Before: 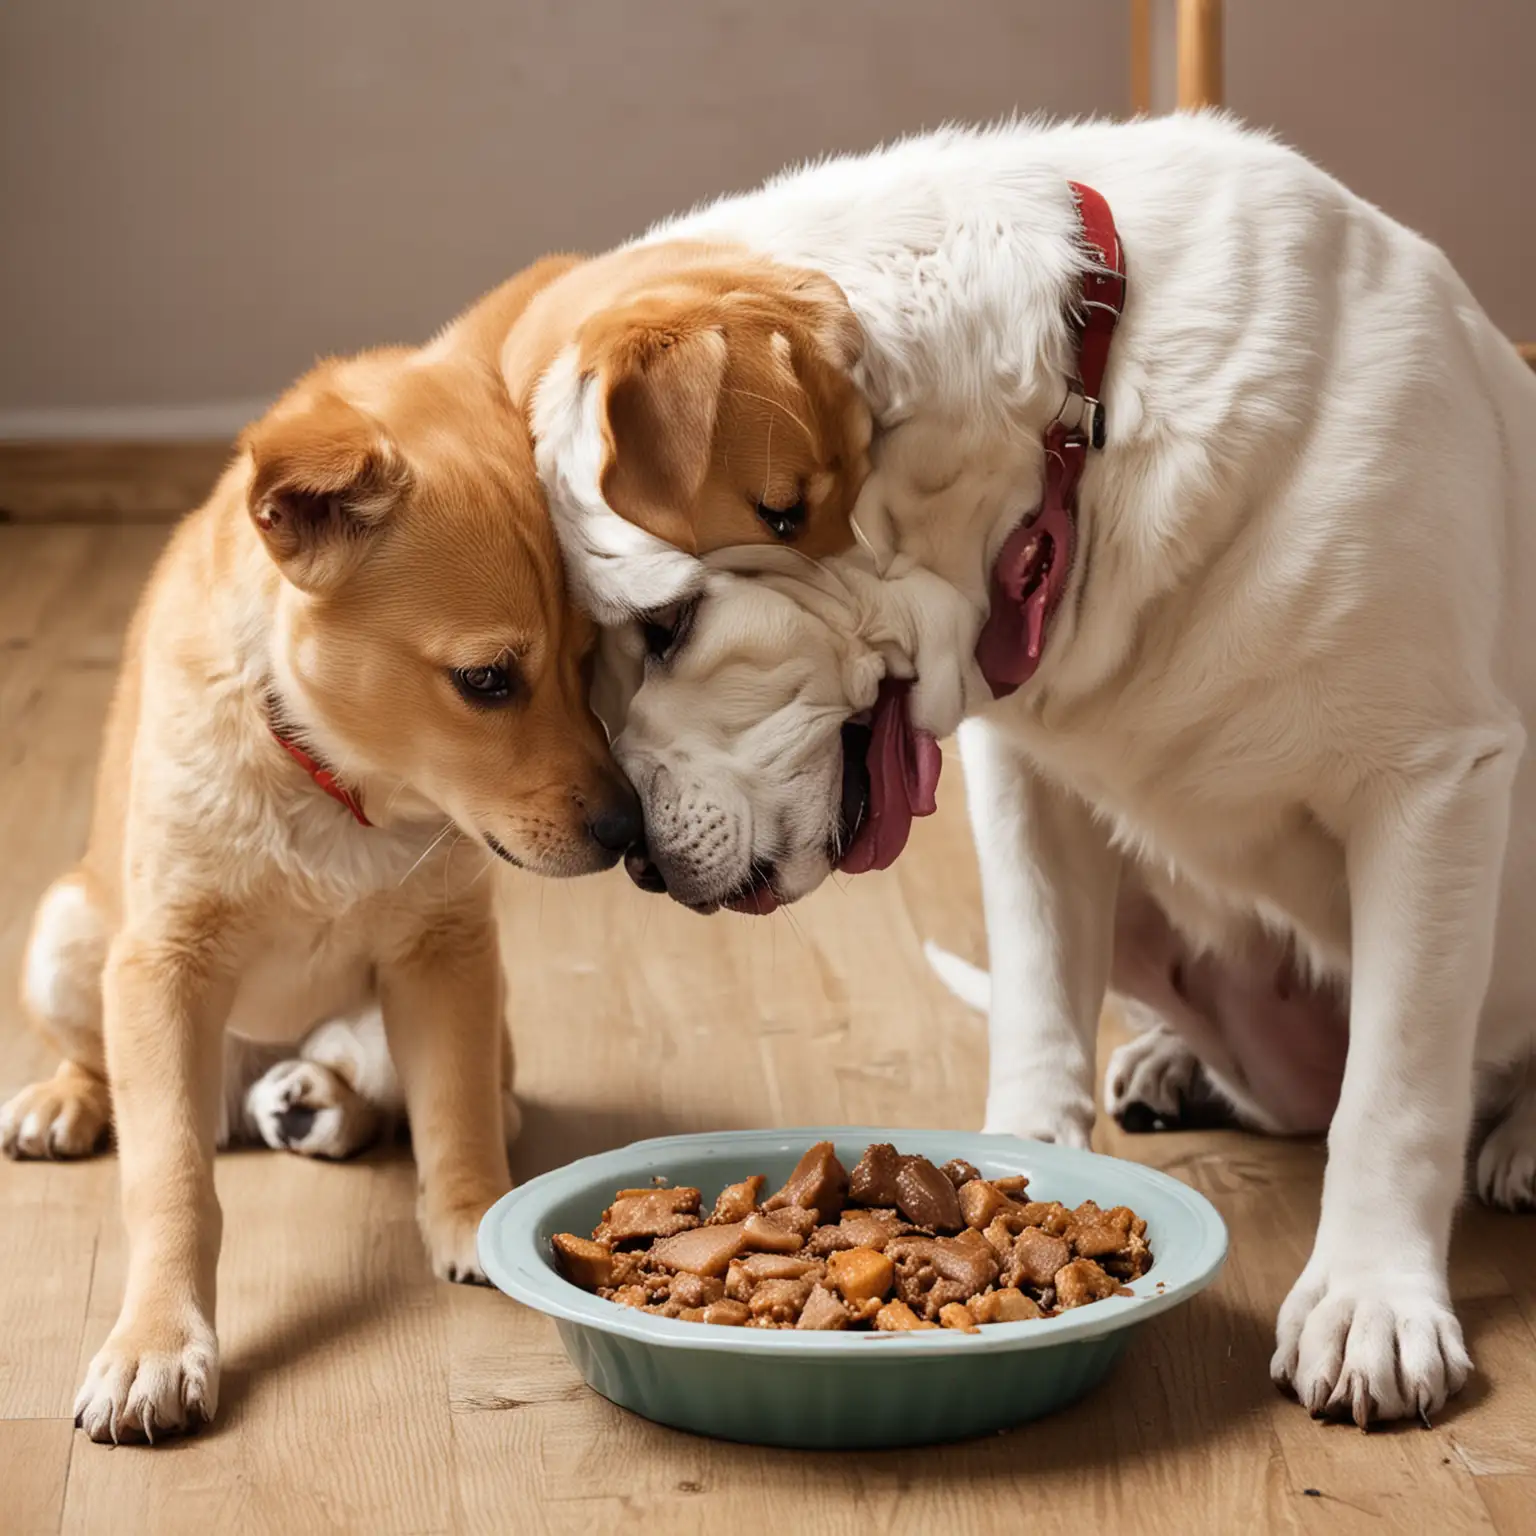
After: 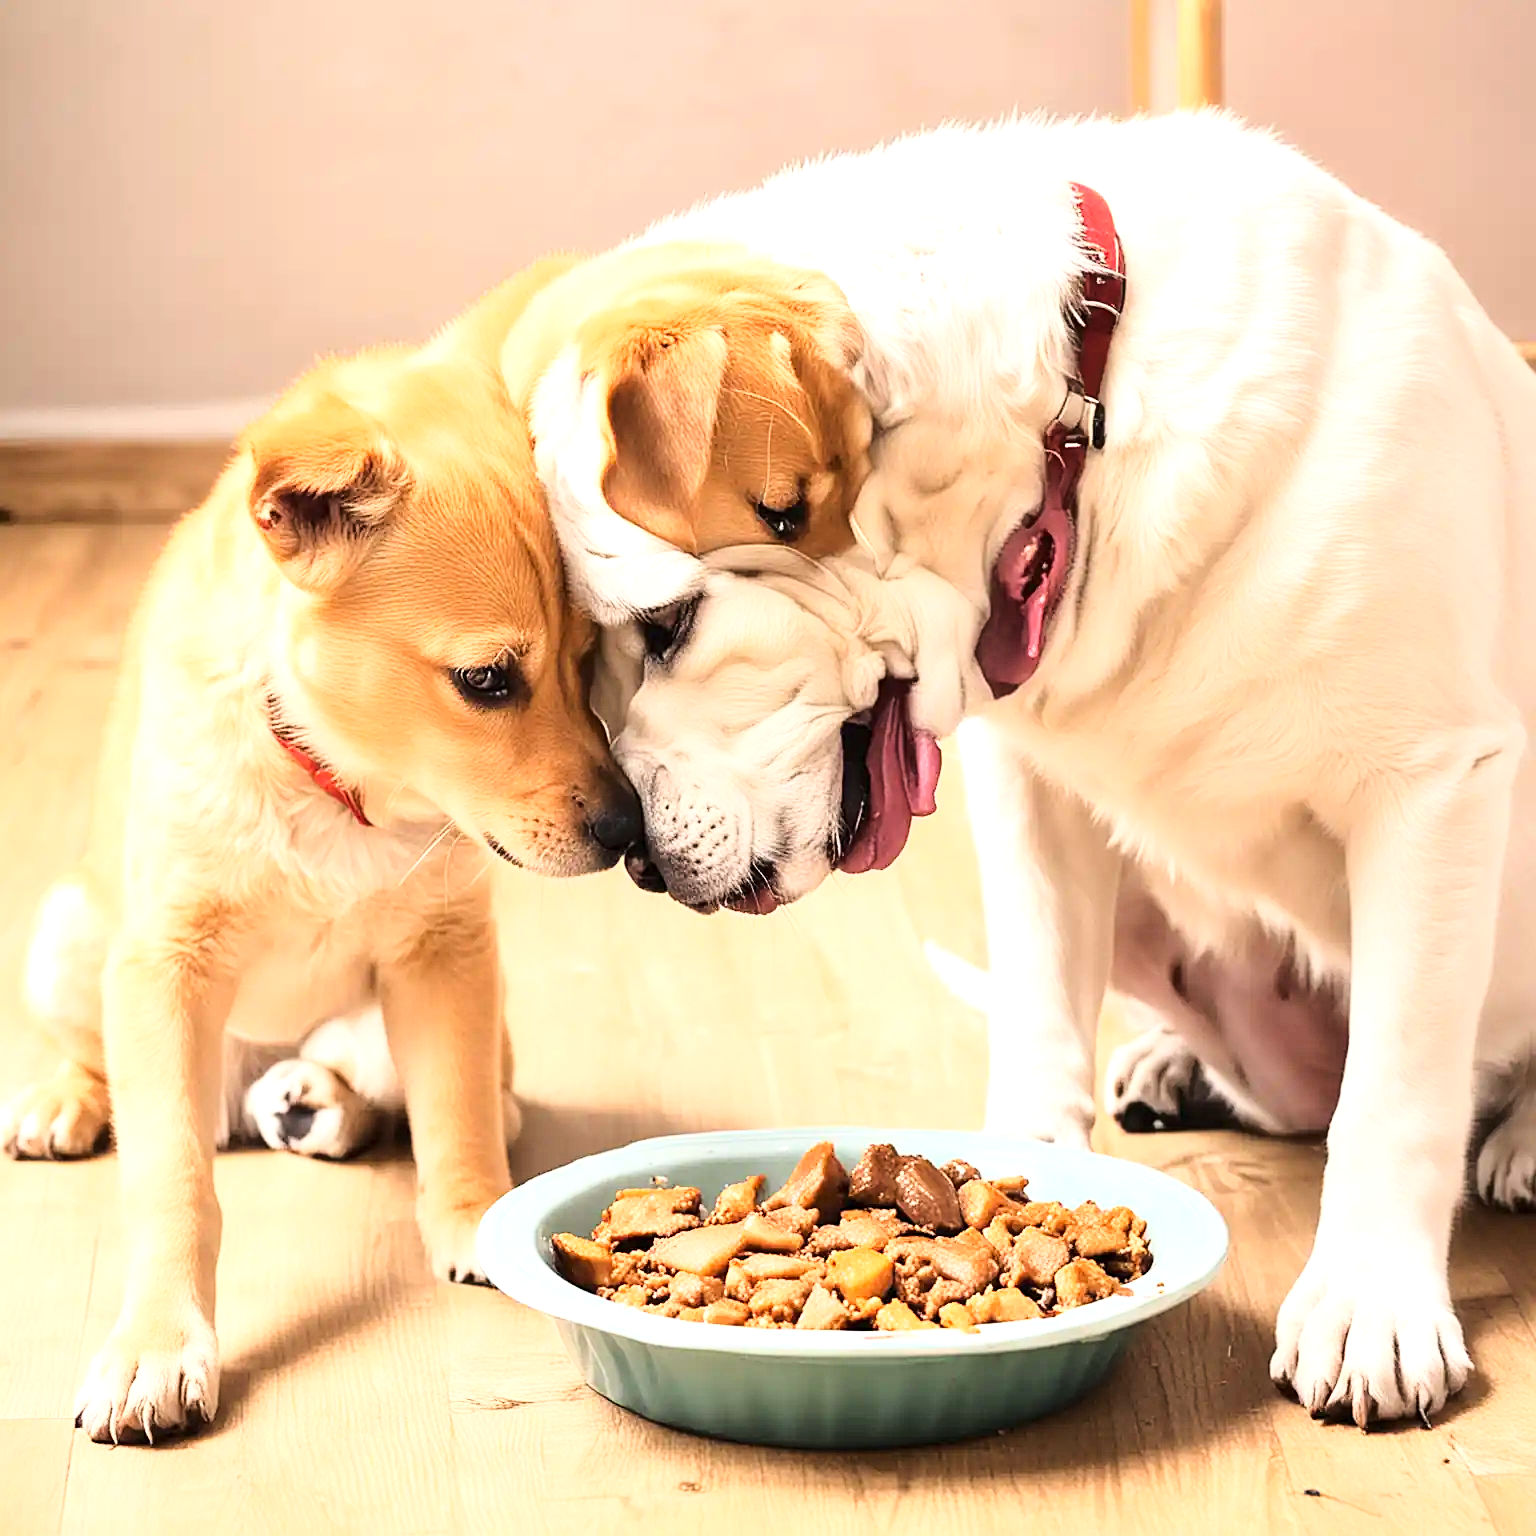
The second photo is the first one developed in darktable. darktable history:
base curve: curves: ch0 [(0, 0) (0.028, 0.03) (0.121, 0.232) (0.46, 0.748) (0.859, 0.968) (1, 1)]
exposure: black level correction 0, exposure 1.101 EV, compensate exposure bias true, compensate highlight preservation false
sharpen: on, module defaults
